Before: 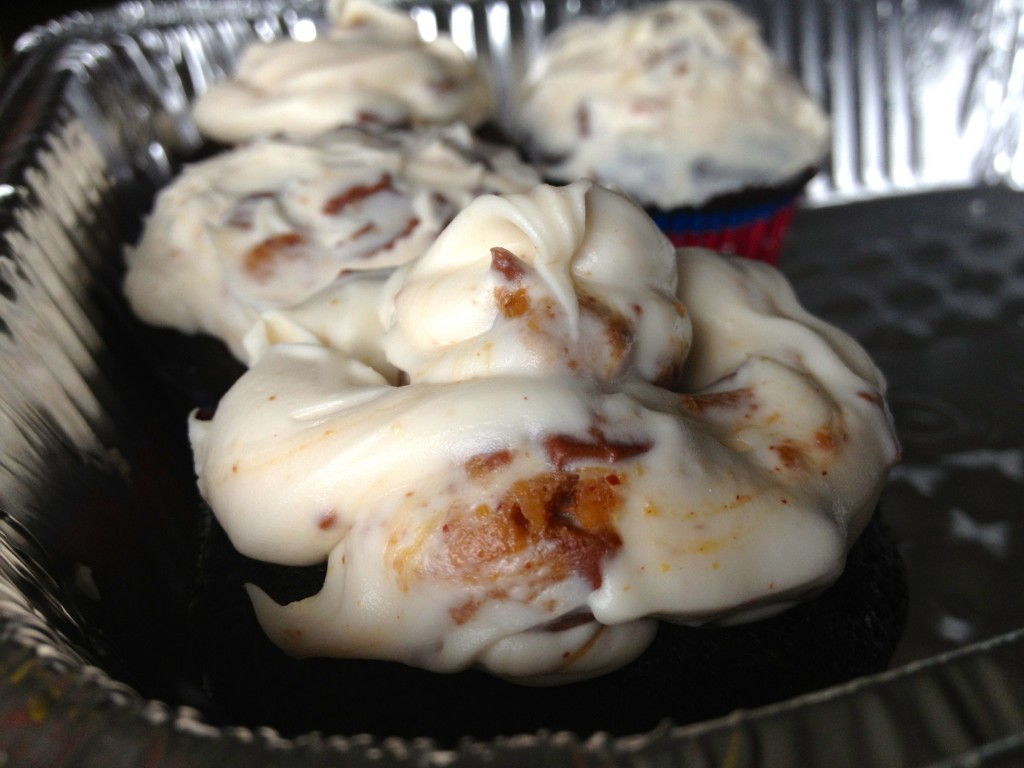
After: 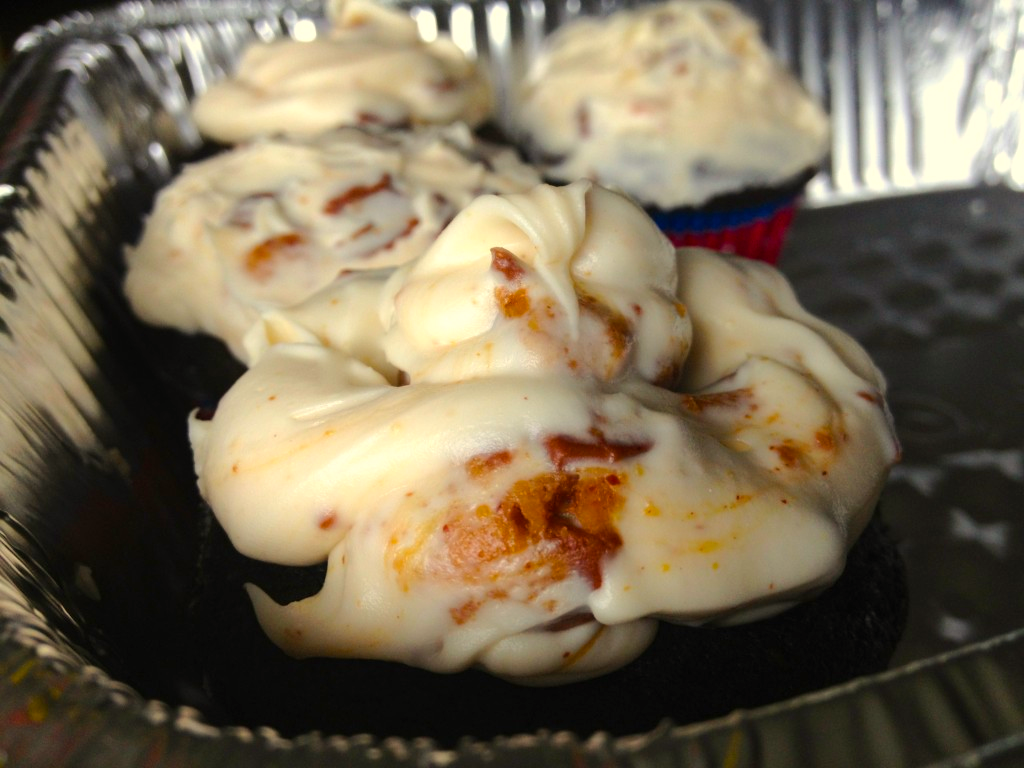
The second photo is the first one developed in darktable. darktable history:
white balance: red 1.029, blue 0.92
color balance rgb: perceptual saturation grading › global saturation 25%, perceptual brilliance grading › mid-tones 10%, perceptual brilliance grading › shadows 15%, global vibrance 20%
